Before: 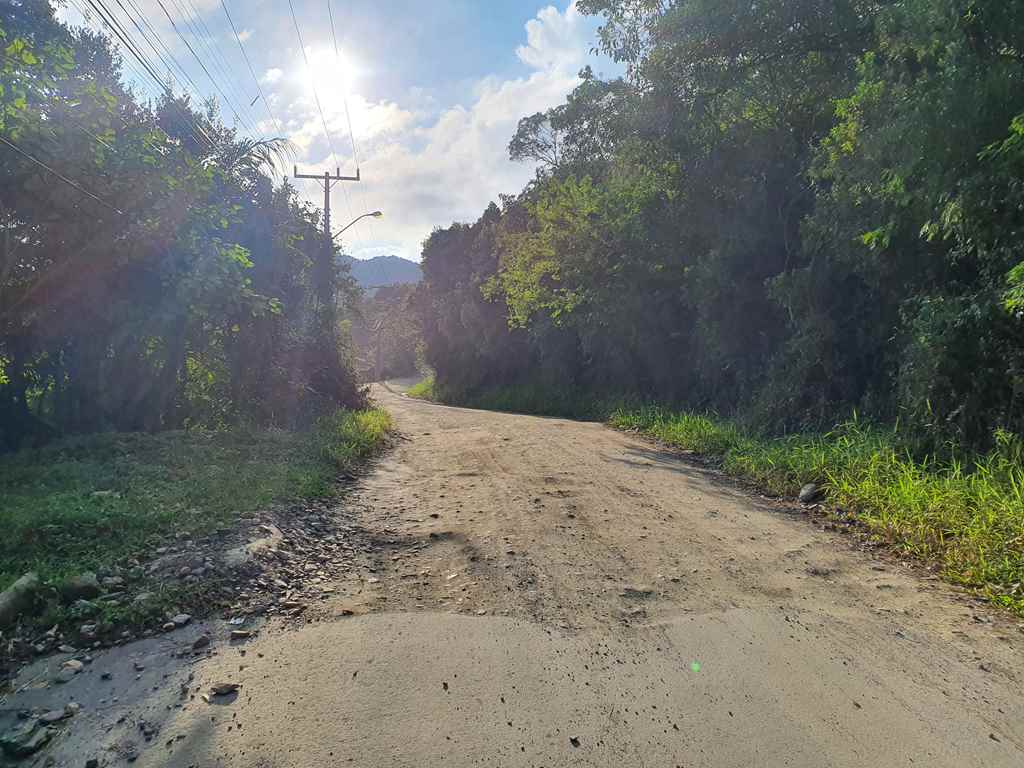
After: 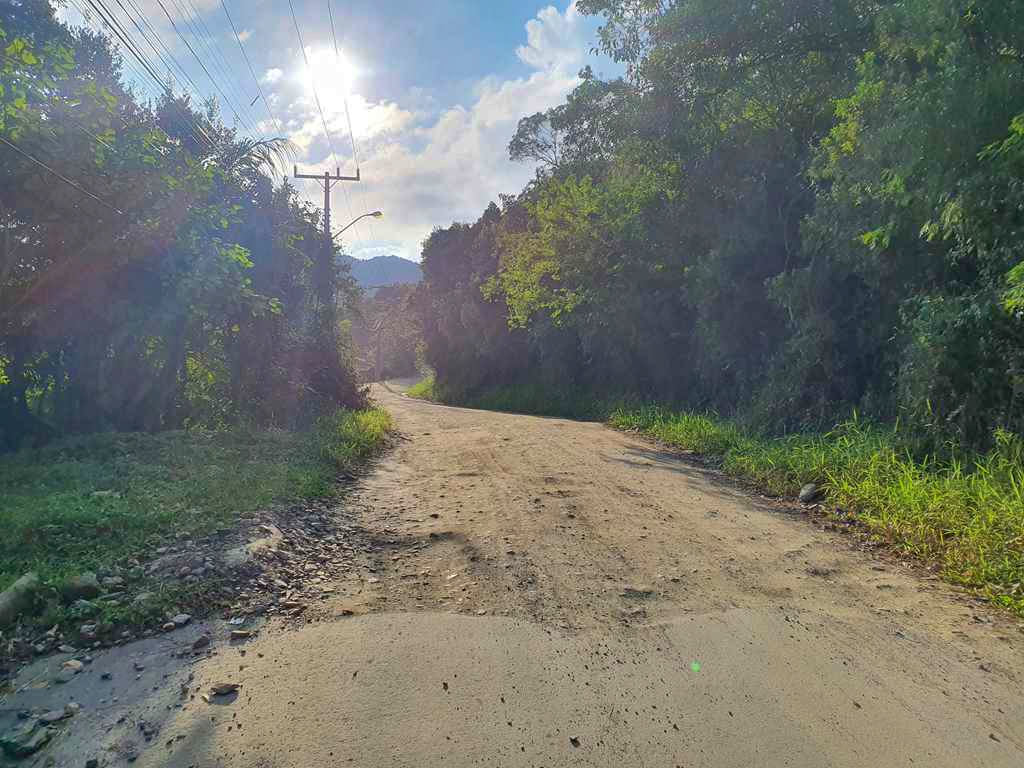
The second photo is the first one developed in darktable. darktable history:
shadows and highlights: on, module defaults
velvia: strength 17%
